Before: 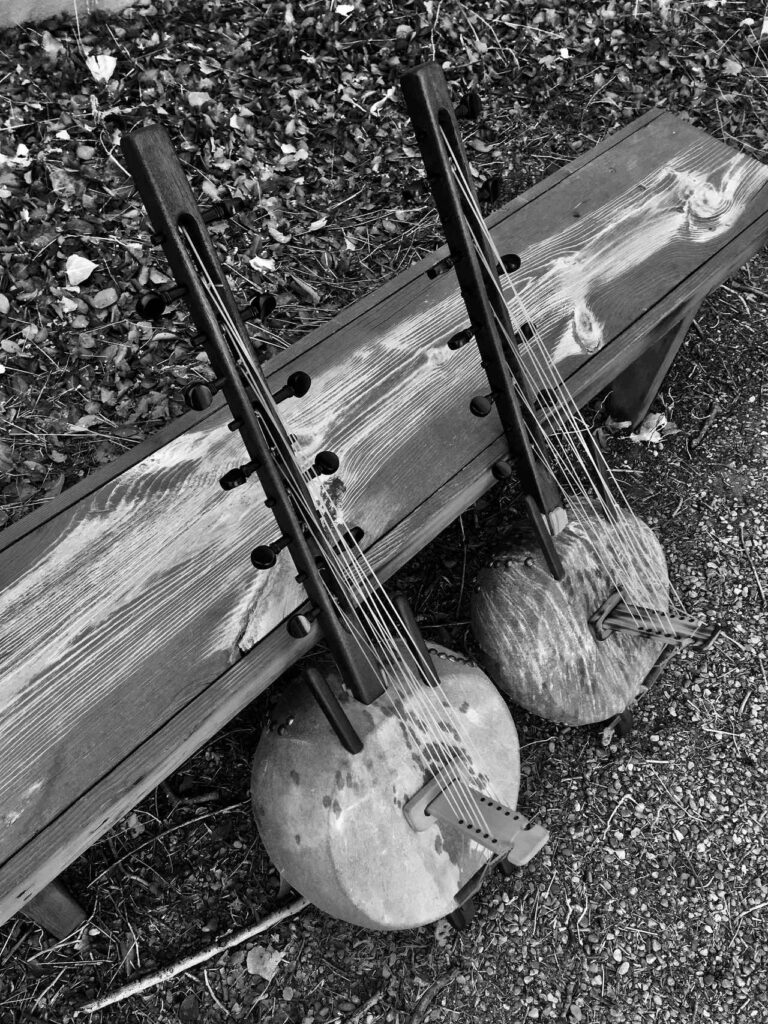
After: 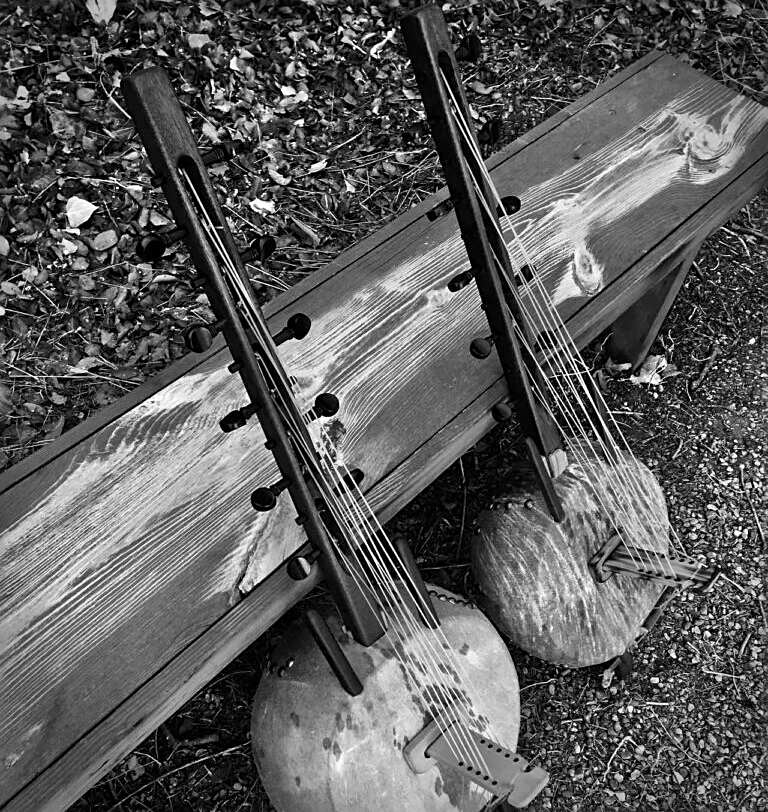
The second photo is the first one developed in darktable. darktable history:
crop and rotate: top 5.665%, bottom 14.999%
sharpen: on, module defaults
vignetting: fall-off start 87.91%, fall-off radius 25.57%, unbound false
